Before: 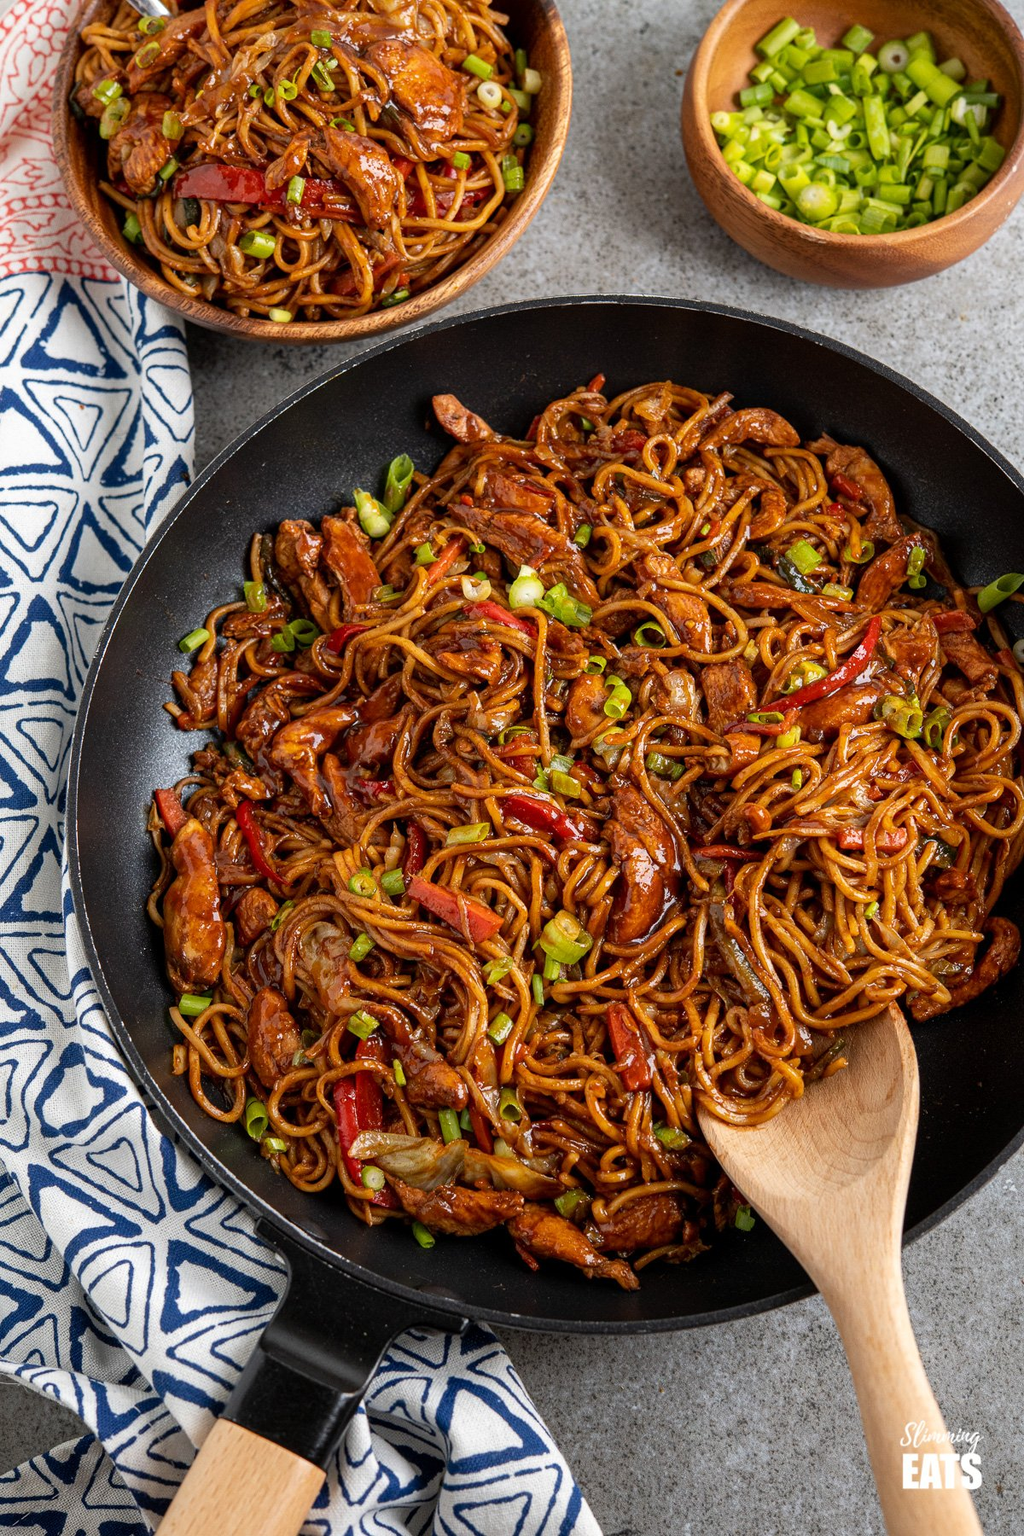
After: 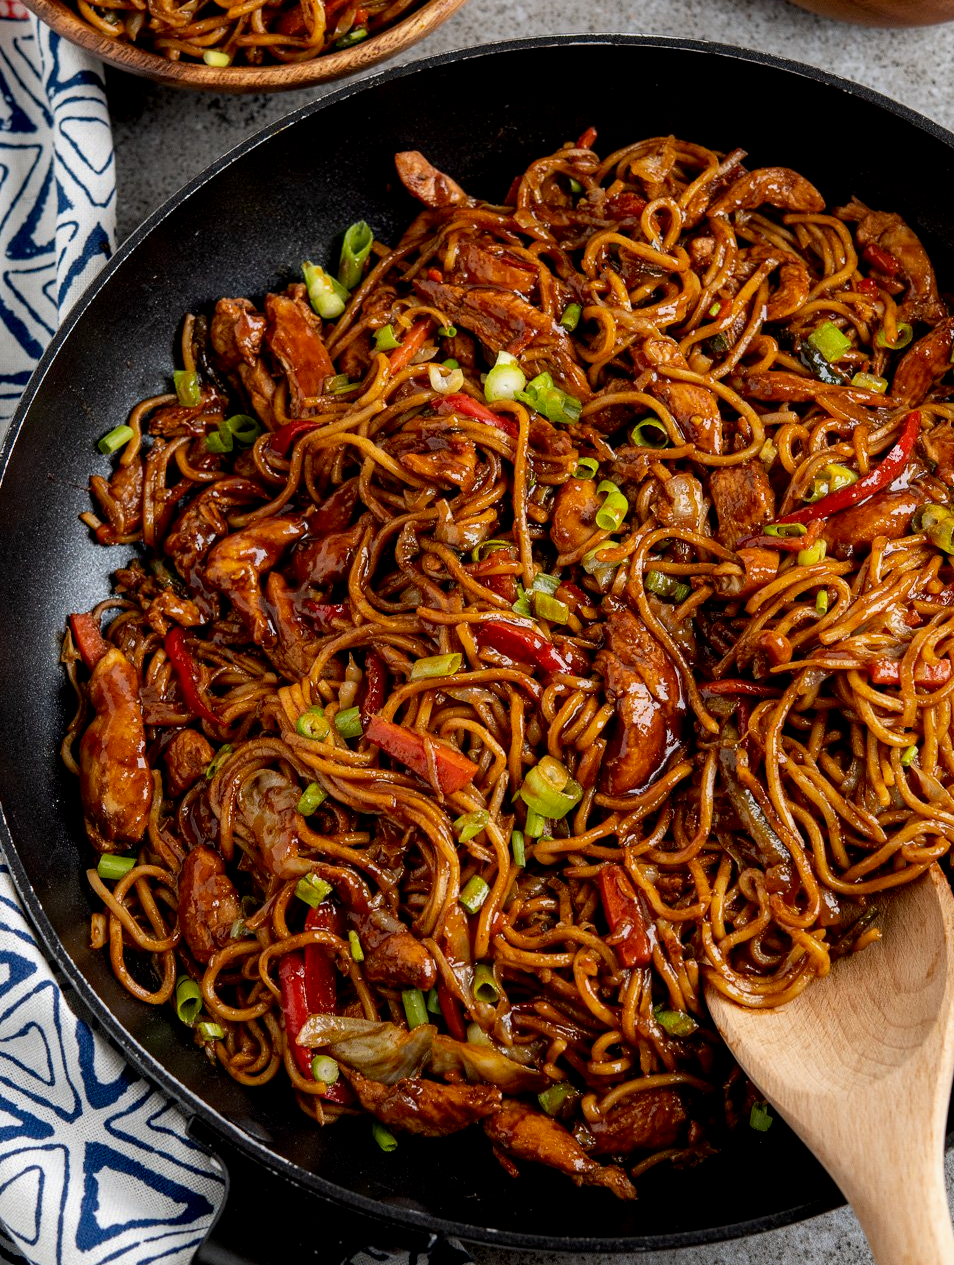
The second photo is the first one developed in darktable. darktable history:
crop: left 9.377%, top 17.333%, right 11.092%, bottom 12.35%
exposure: black level correction 0.011, exposure -0.477 EV, compensate highlight preservation false
tone equalizer: -8 EV -0.425 EV, -7 EV -0.356 EV, -6 EV -0.326 EV, -5 EV -0.253 EV, -3 EV 0.19 EV, -2 EV 0.355 EV, -1 EV 0.411 EV, +0 EV 0.405 EV
